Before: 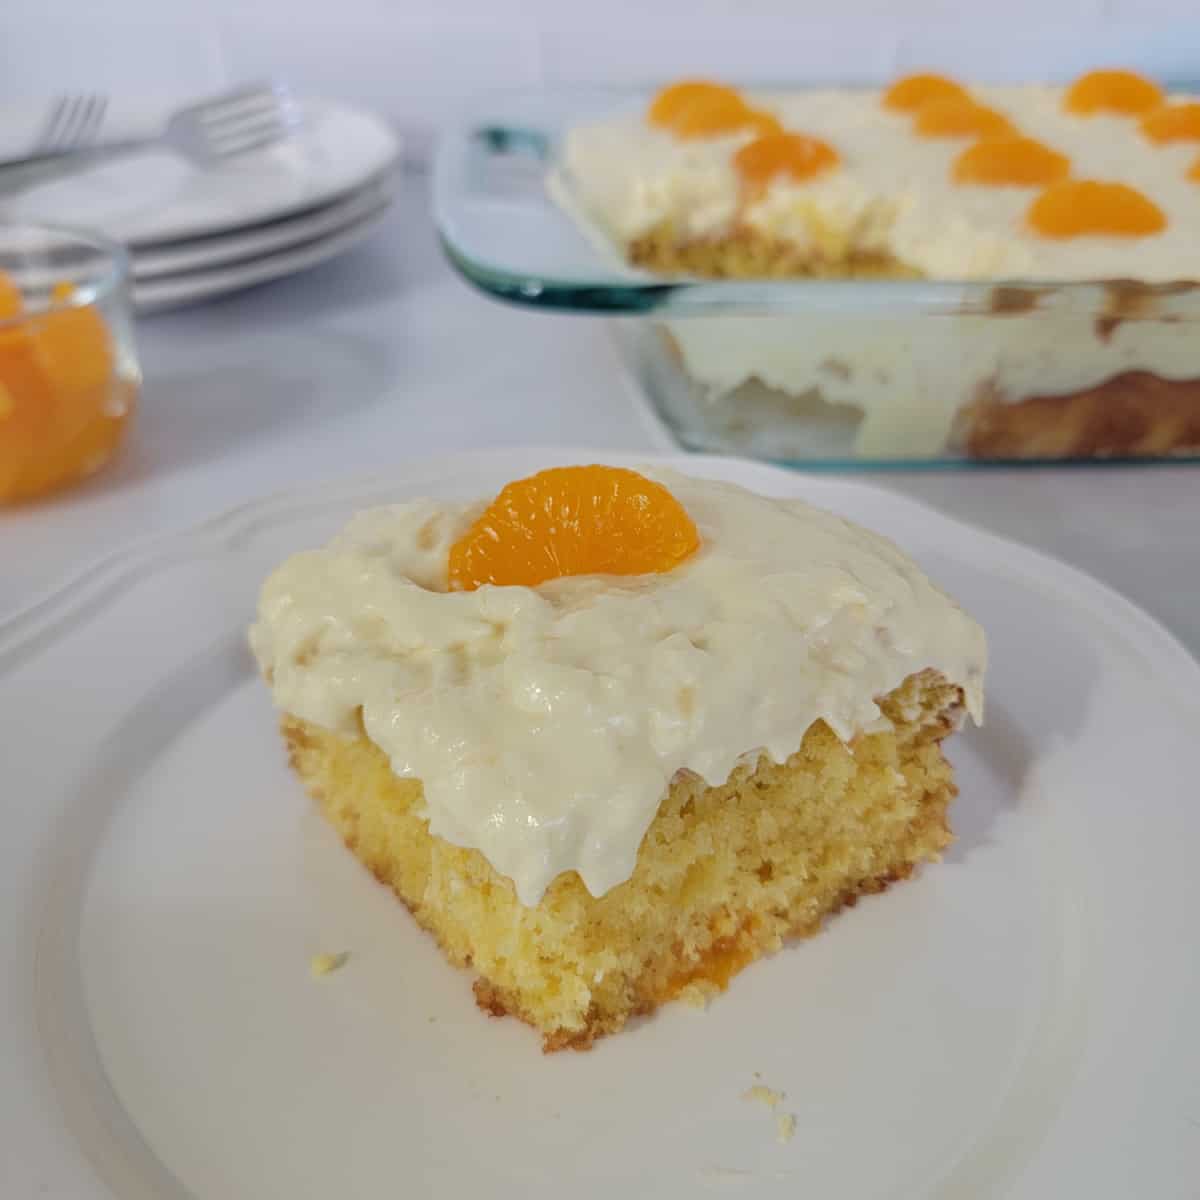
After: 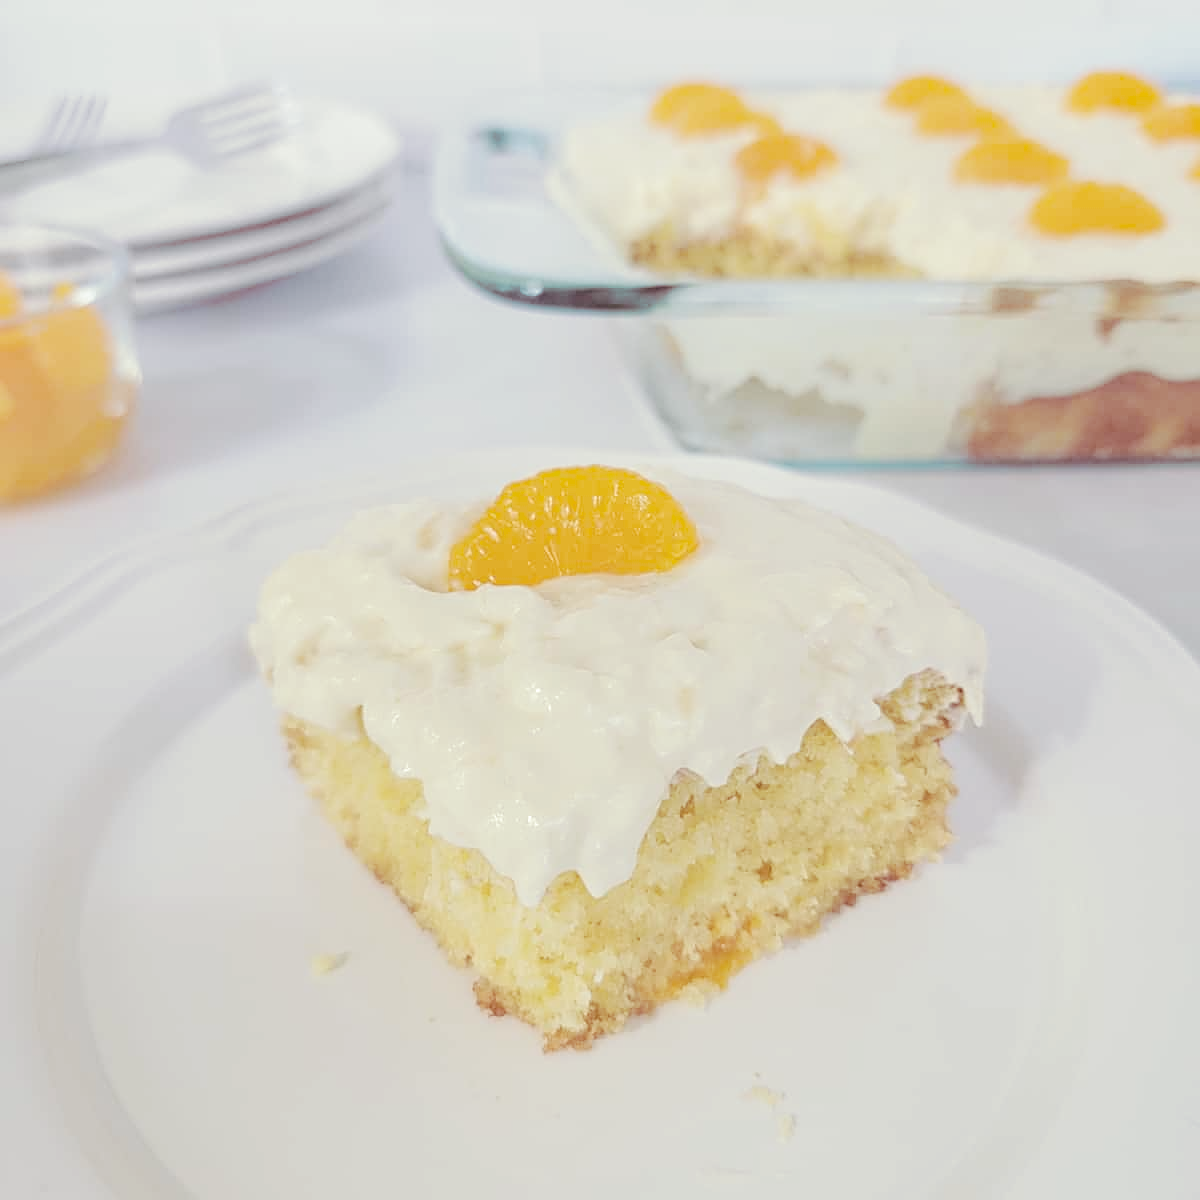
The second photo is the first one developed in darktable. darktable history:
sharpen: on, module defaults
split-toning: shadows › hue 360°
